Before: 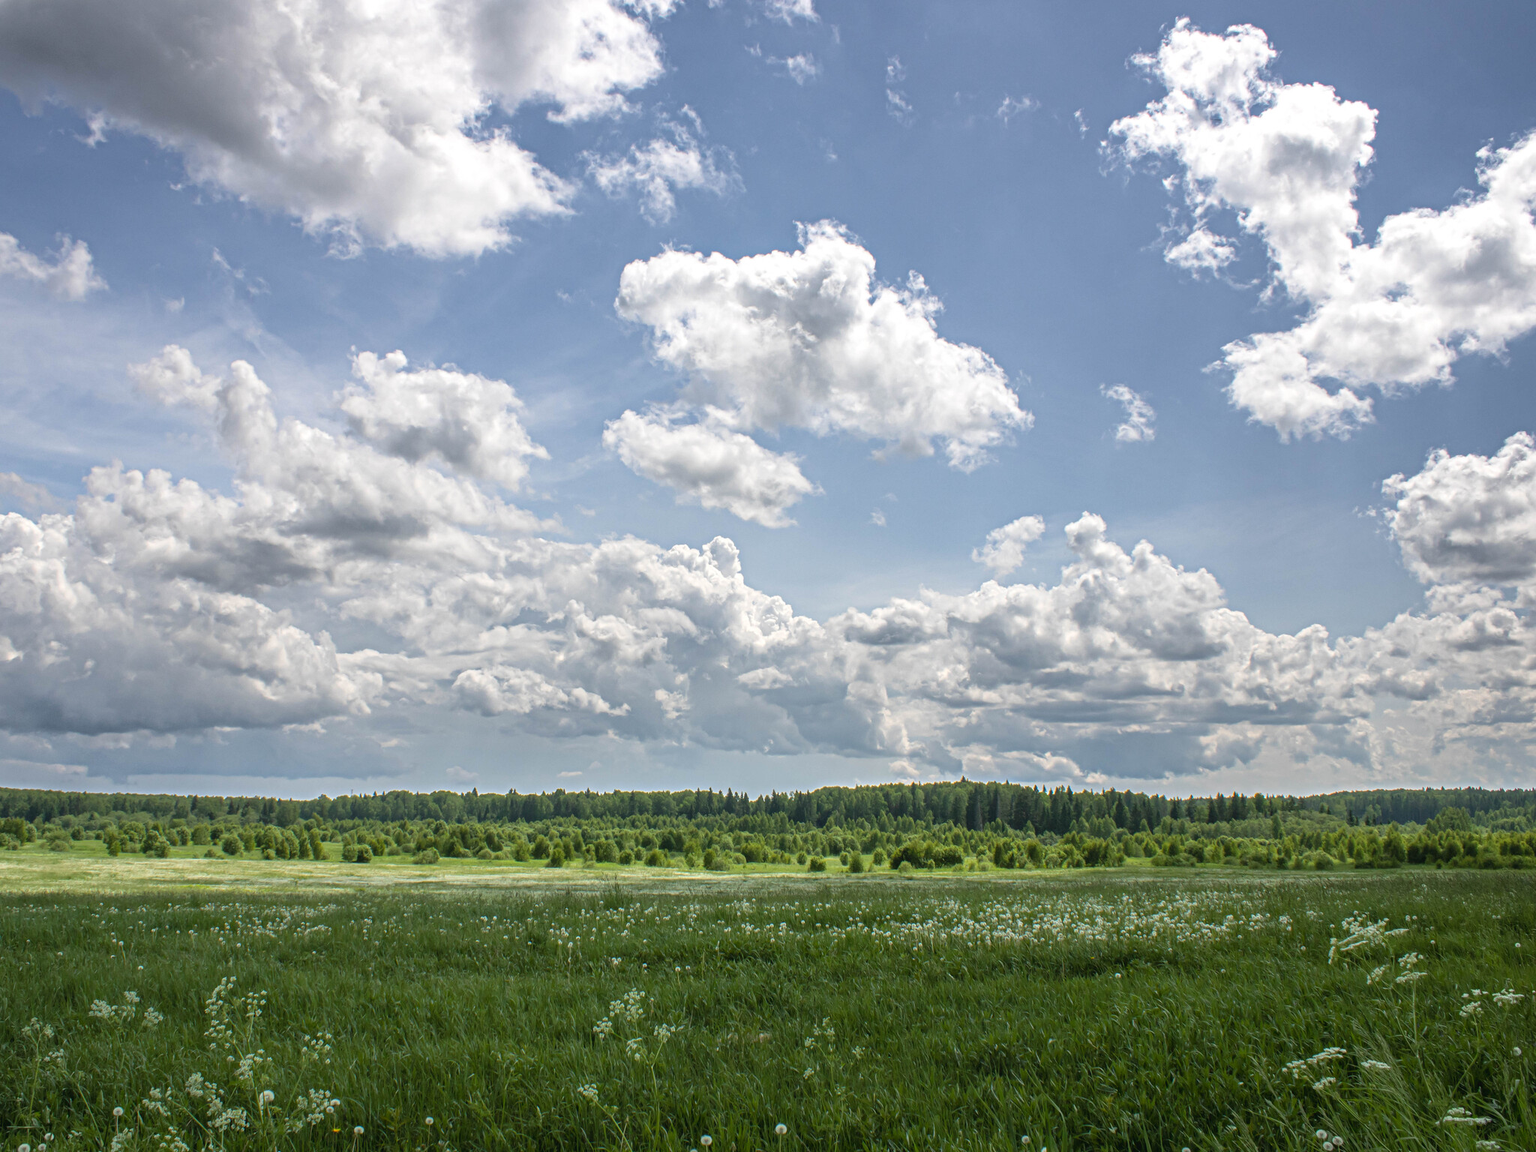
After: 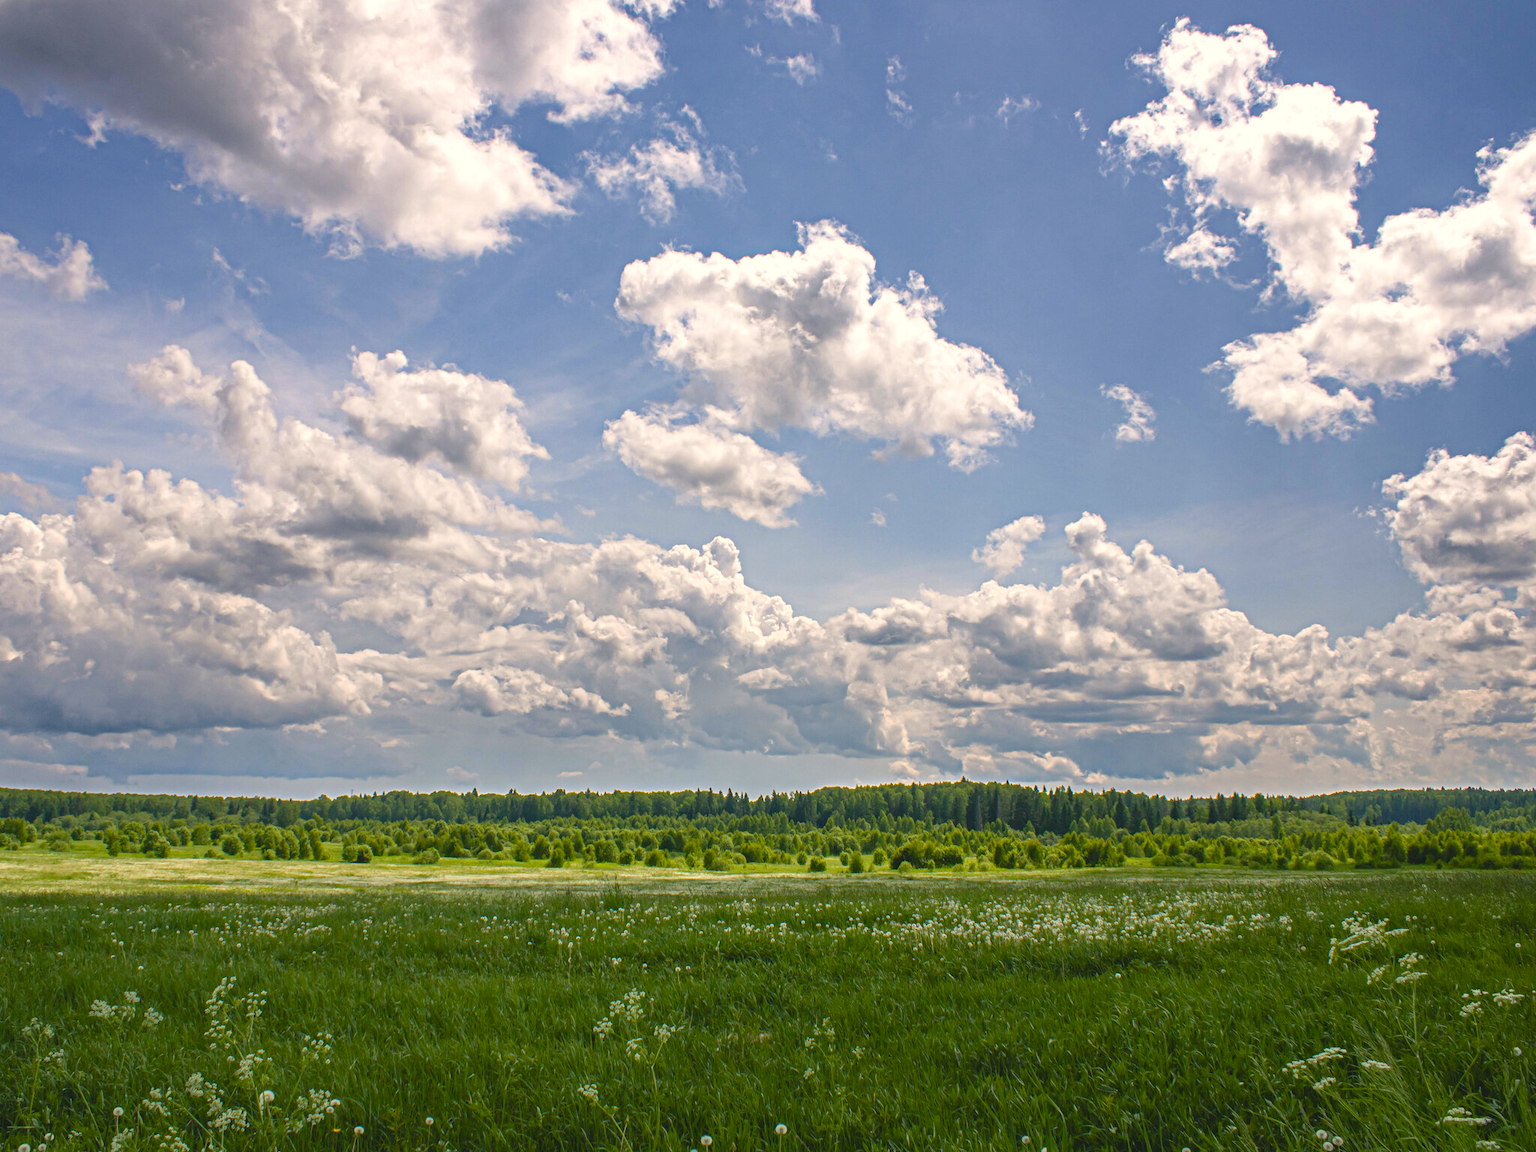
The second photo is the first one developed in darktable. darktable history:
haze removal: compatibility mode true, adaptive false
color balance rgb: shadows lift › chroma 2%, shadows lift › hue 247.2°, power › chroma 0.3%, power › hue 25.2°, highlights gain › chroma 3%, highlights gain › hue 60°, global offset › luminance 0.75%, perceptual saturation grading › global saturation 20%, perceptual saturation grading › highlights -20%, perceptual saturation grading › shadows 30%, global vibrance 20%
